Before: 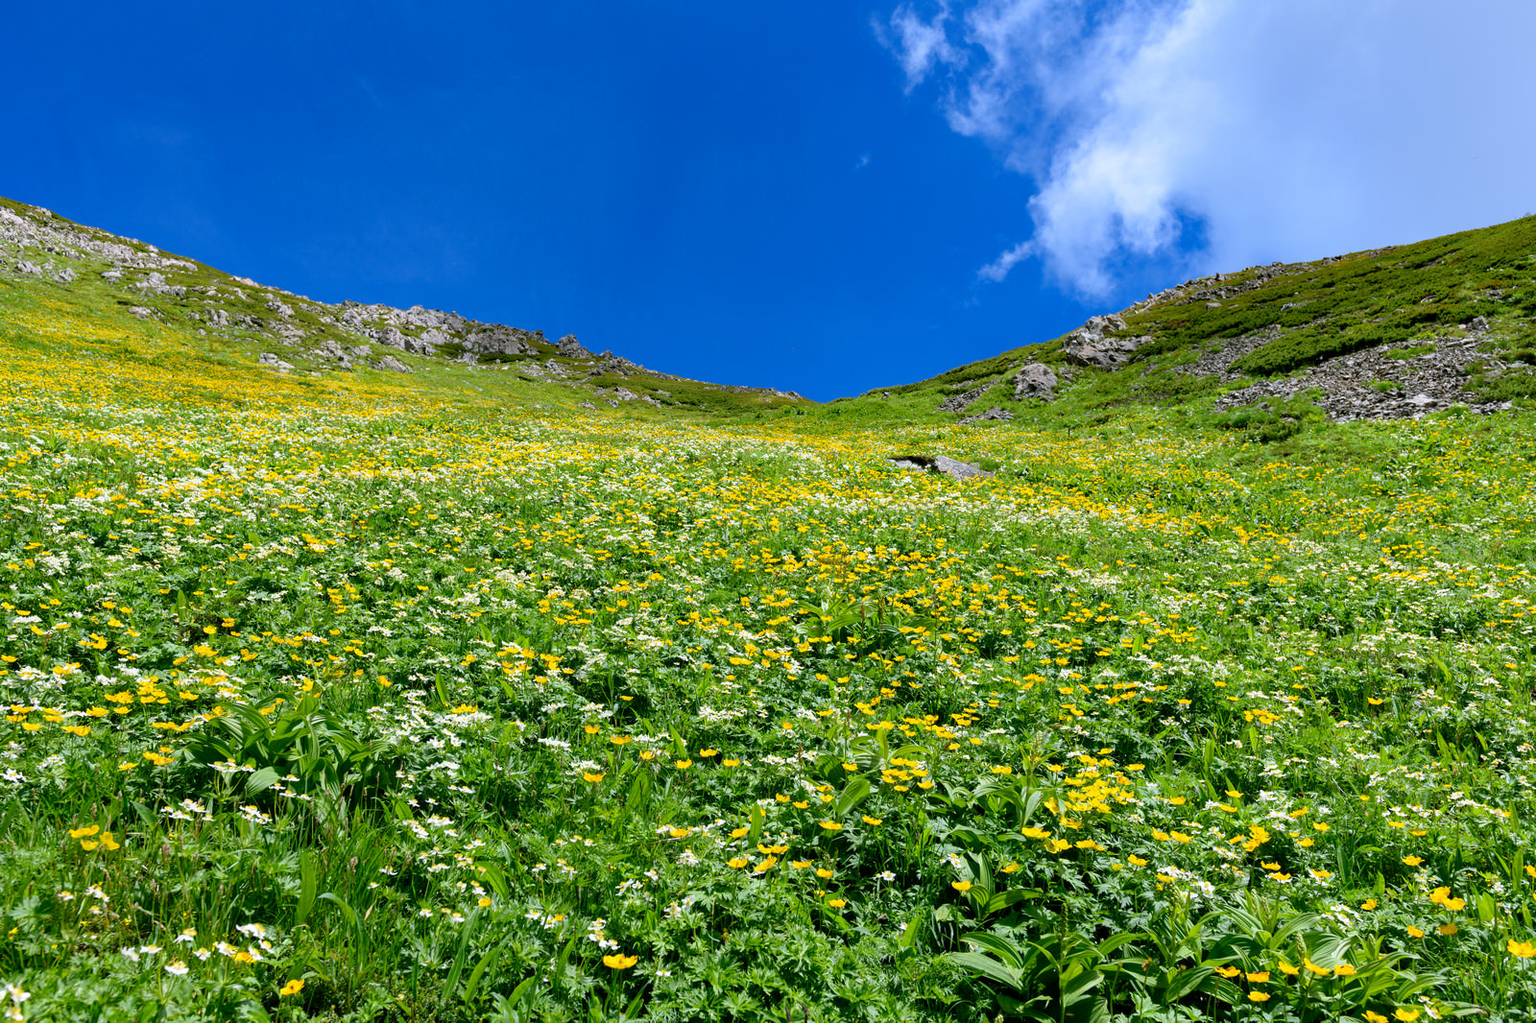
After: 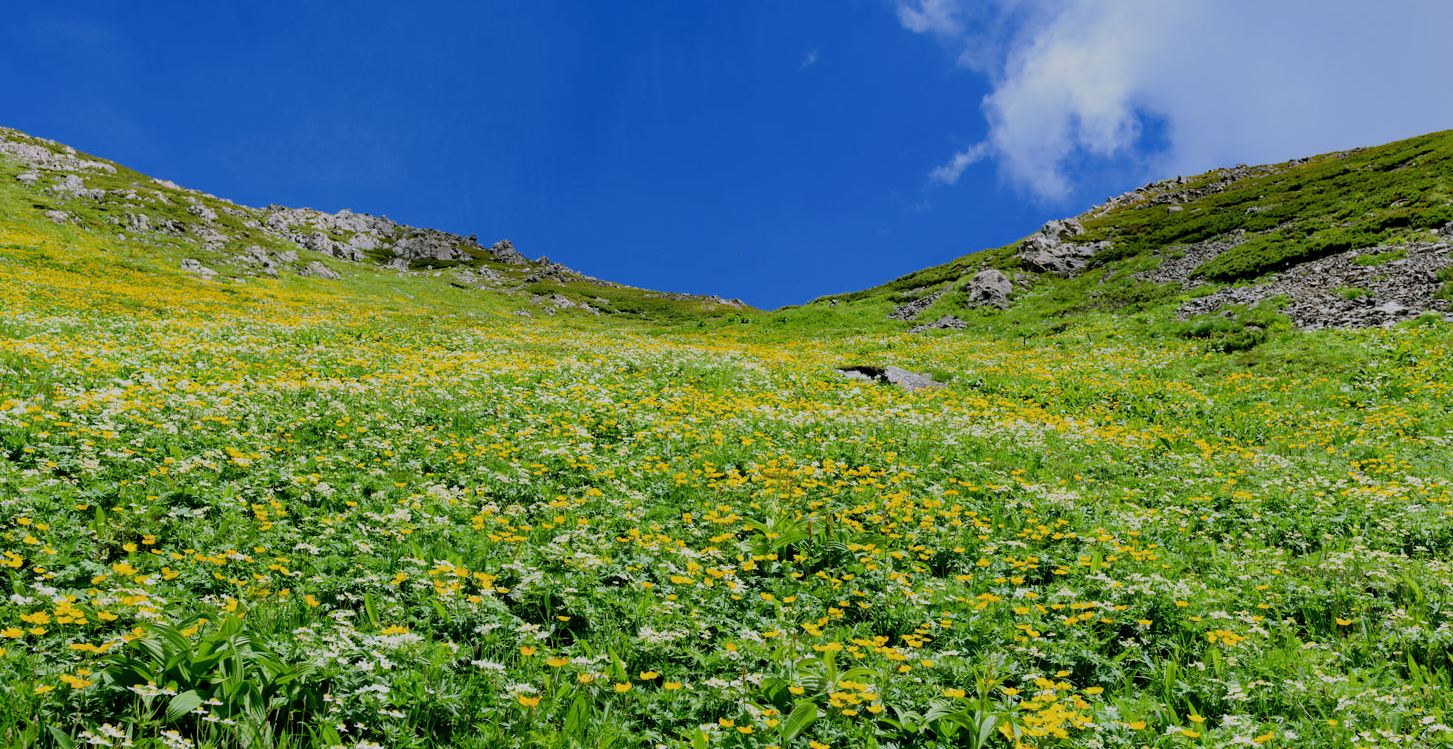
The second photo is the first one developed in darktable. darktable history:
filmic rgb: black relative exposure -7.15 EV, white relative exposure 5.36 EV, hardness 3.02
crop: left 5.596%, top 10.314%, right 3.534%, bottom 19.395%
